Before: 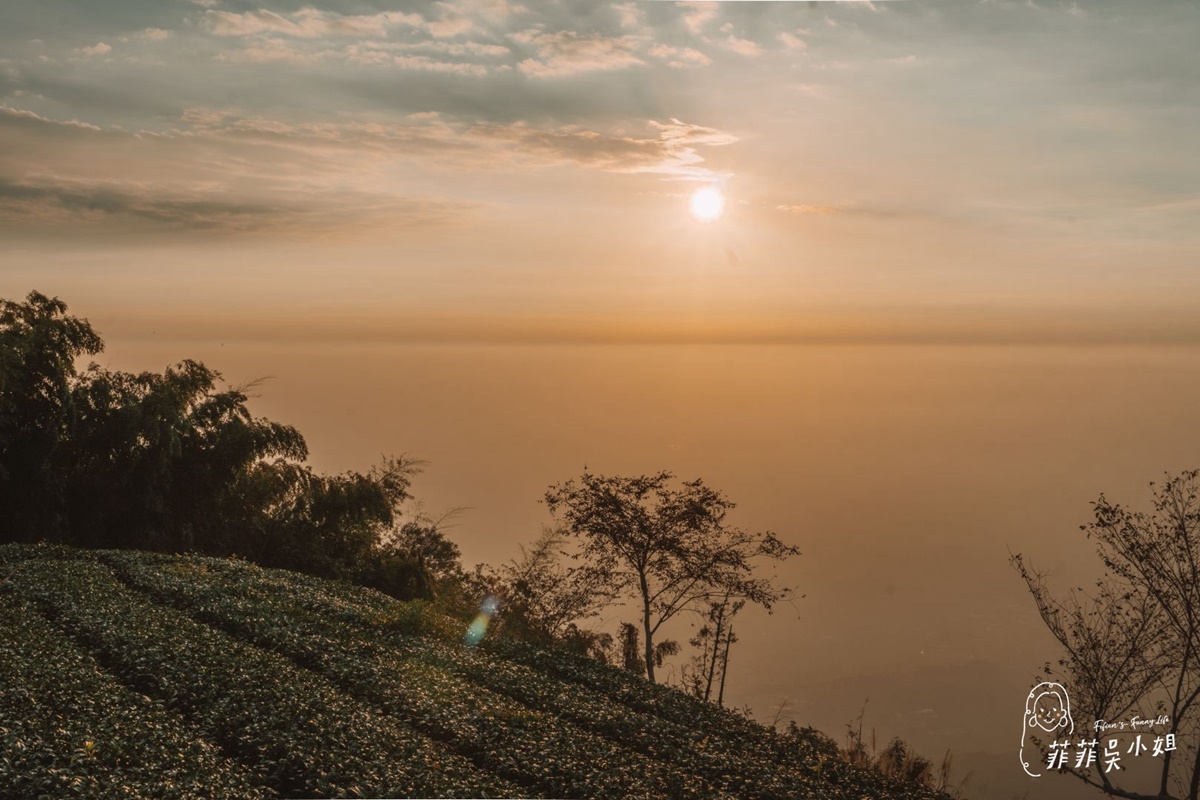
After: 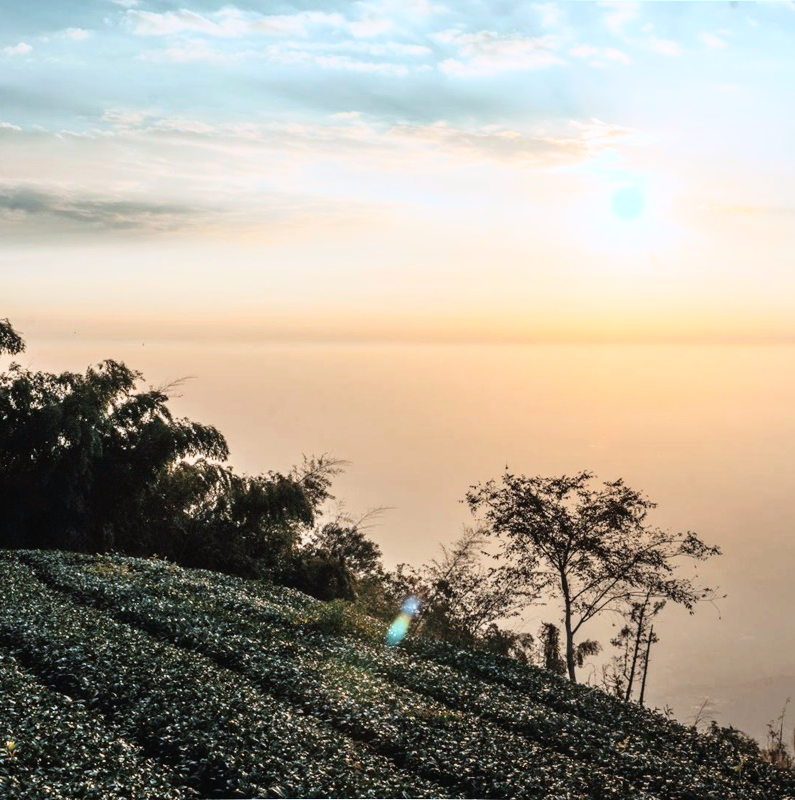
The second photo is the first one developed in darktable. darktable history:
crop and rotate: left 6.663%, right 27.075%
contrast brightness saturation: contrast 0.14
base curve: curves: ch0 [(0, 0) (0.012, 0.01) (0.073, 0.168) (0.31, 0.711) (0.645, 0.957) (1, 1)]
color calibration: x 0.396, y 0.386, temperature 3694.94 K
